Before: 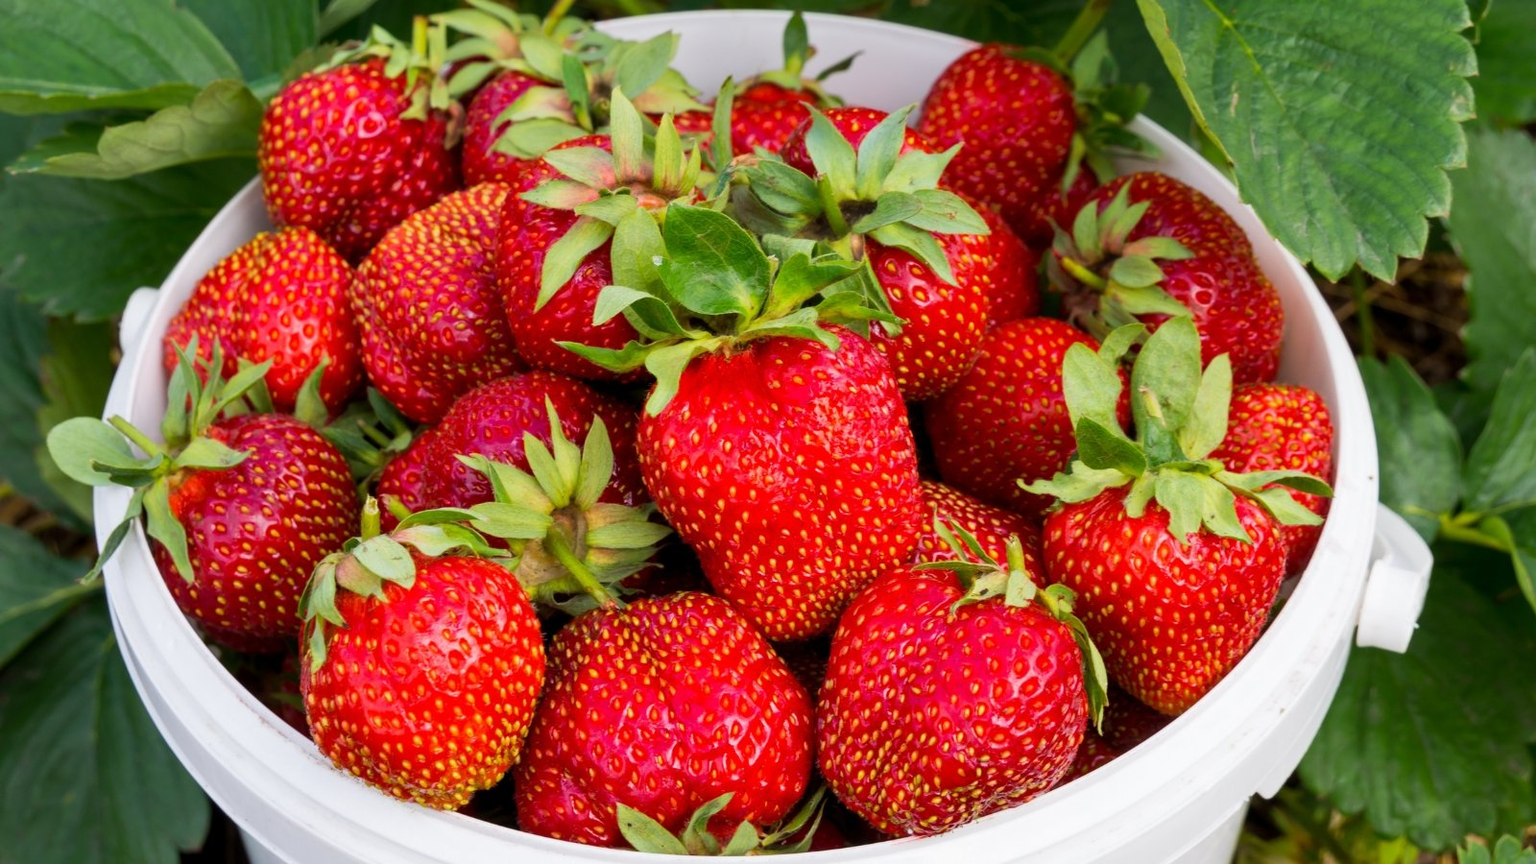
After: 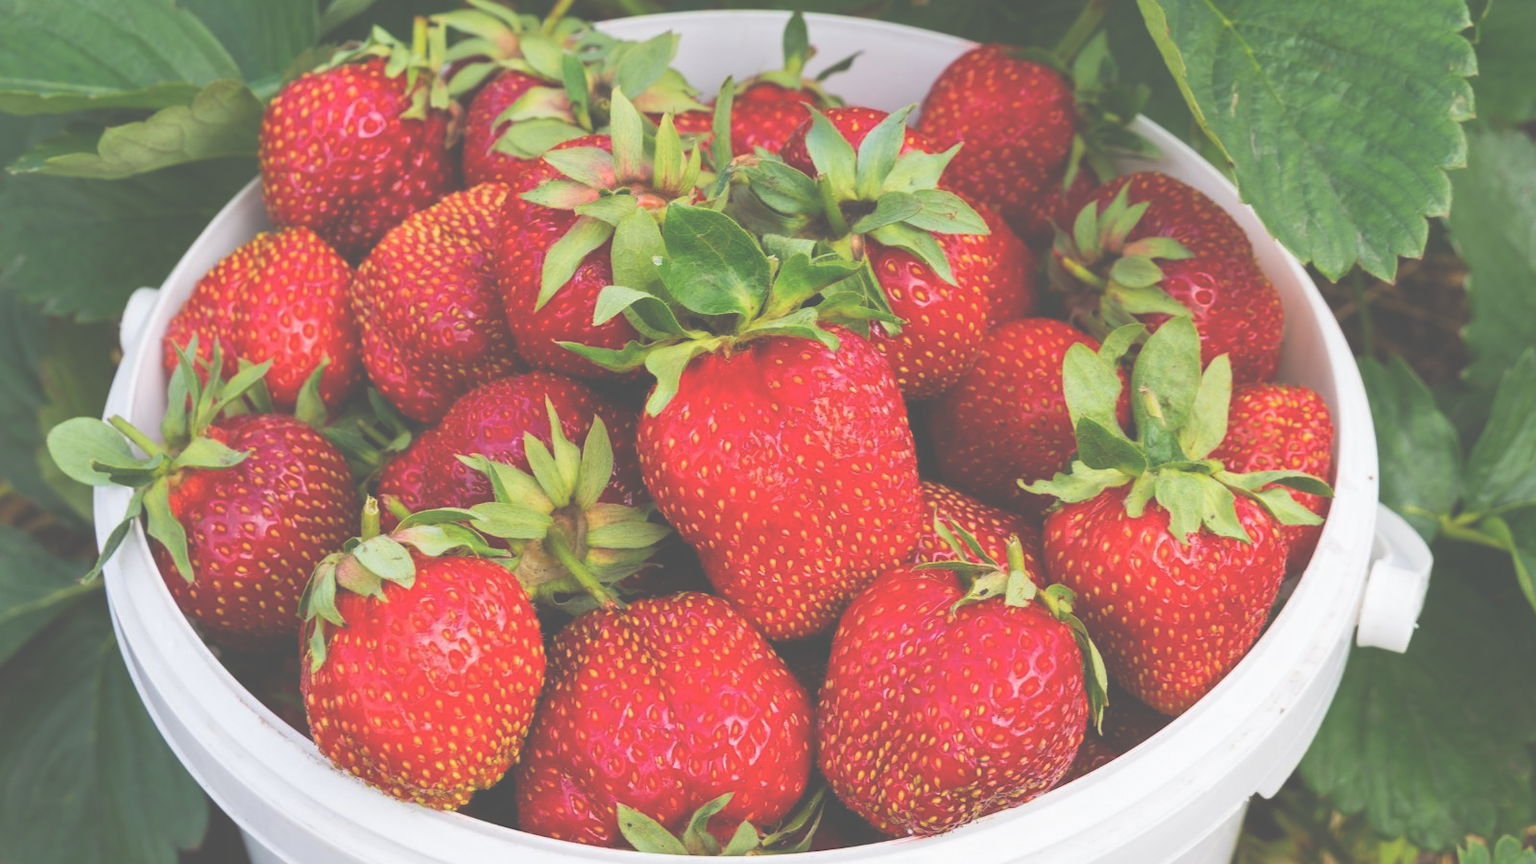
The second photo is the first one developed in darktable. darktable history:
exposure: black level correction -0.086, compensate exposure bias true, compensate highlight preservation false
